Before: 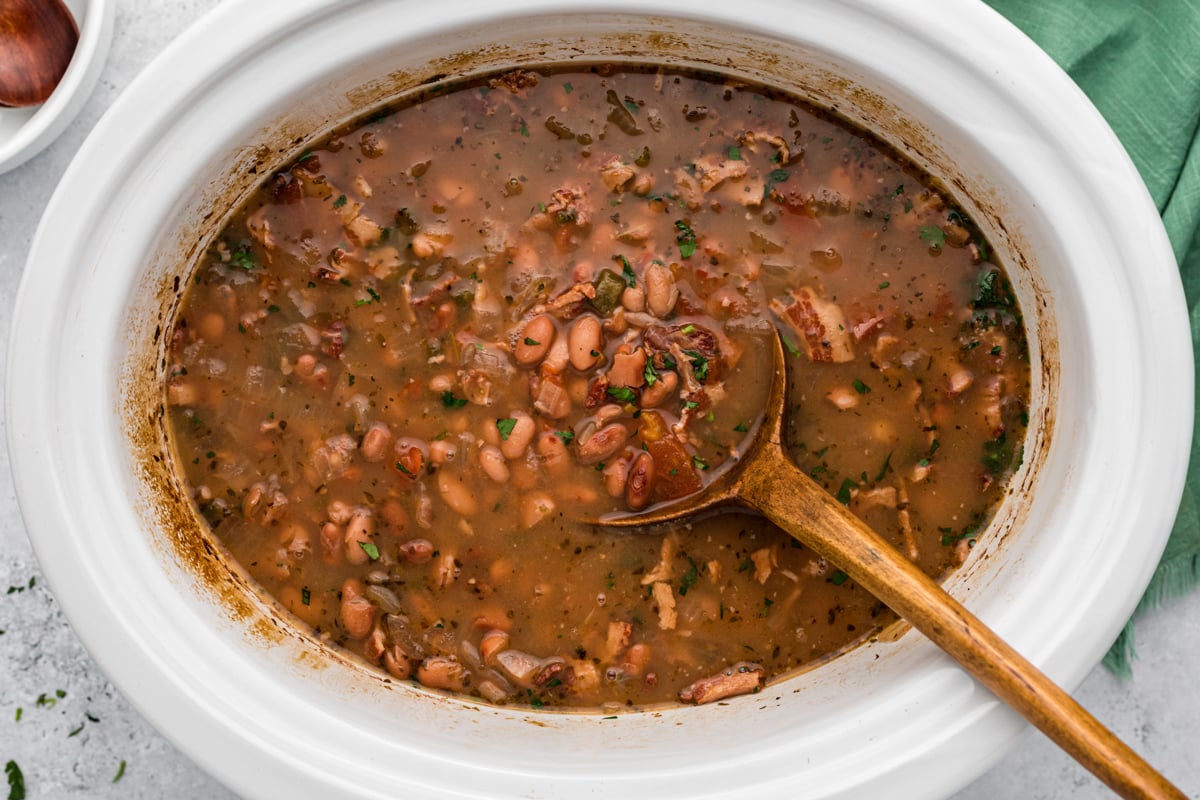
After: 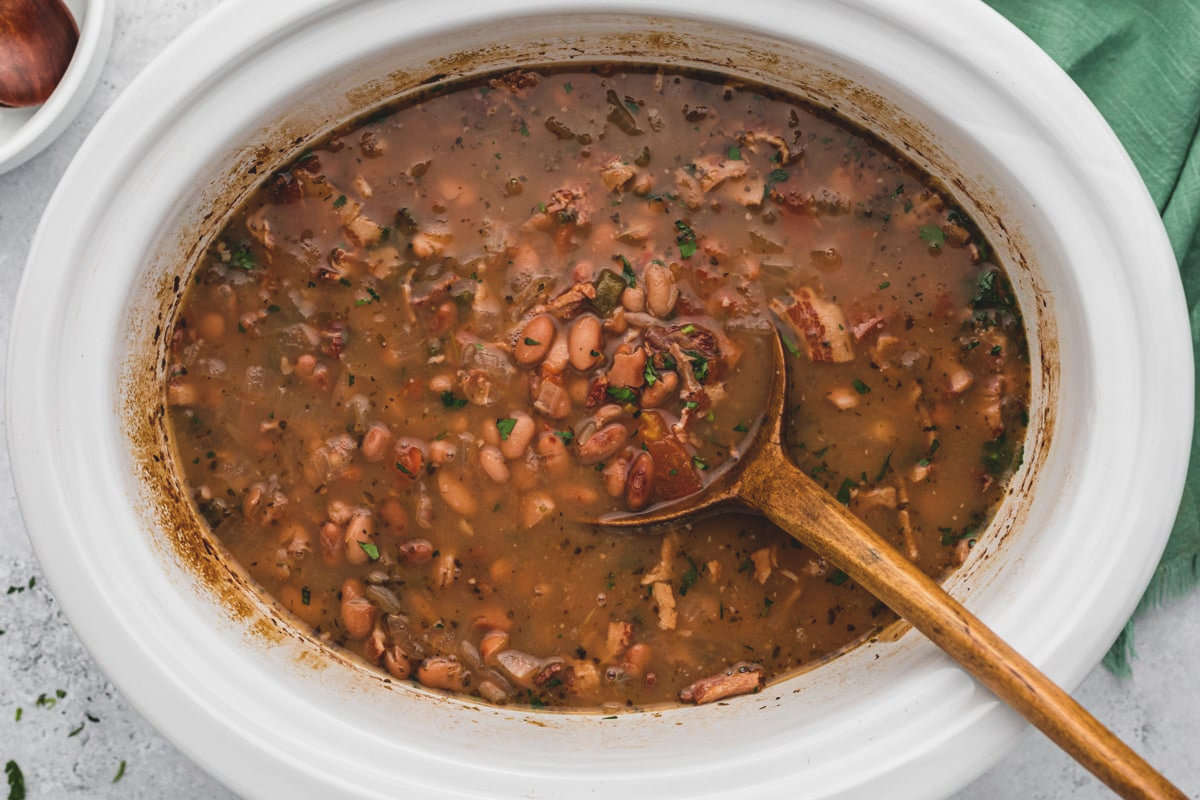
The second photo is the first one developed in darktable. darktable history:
shadows and highlights: shadows -29.96, highlights 30.52
exposure: black level correction -0.014, exposure -0.188 EV, compensate highlight preservation false
